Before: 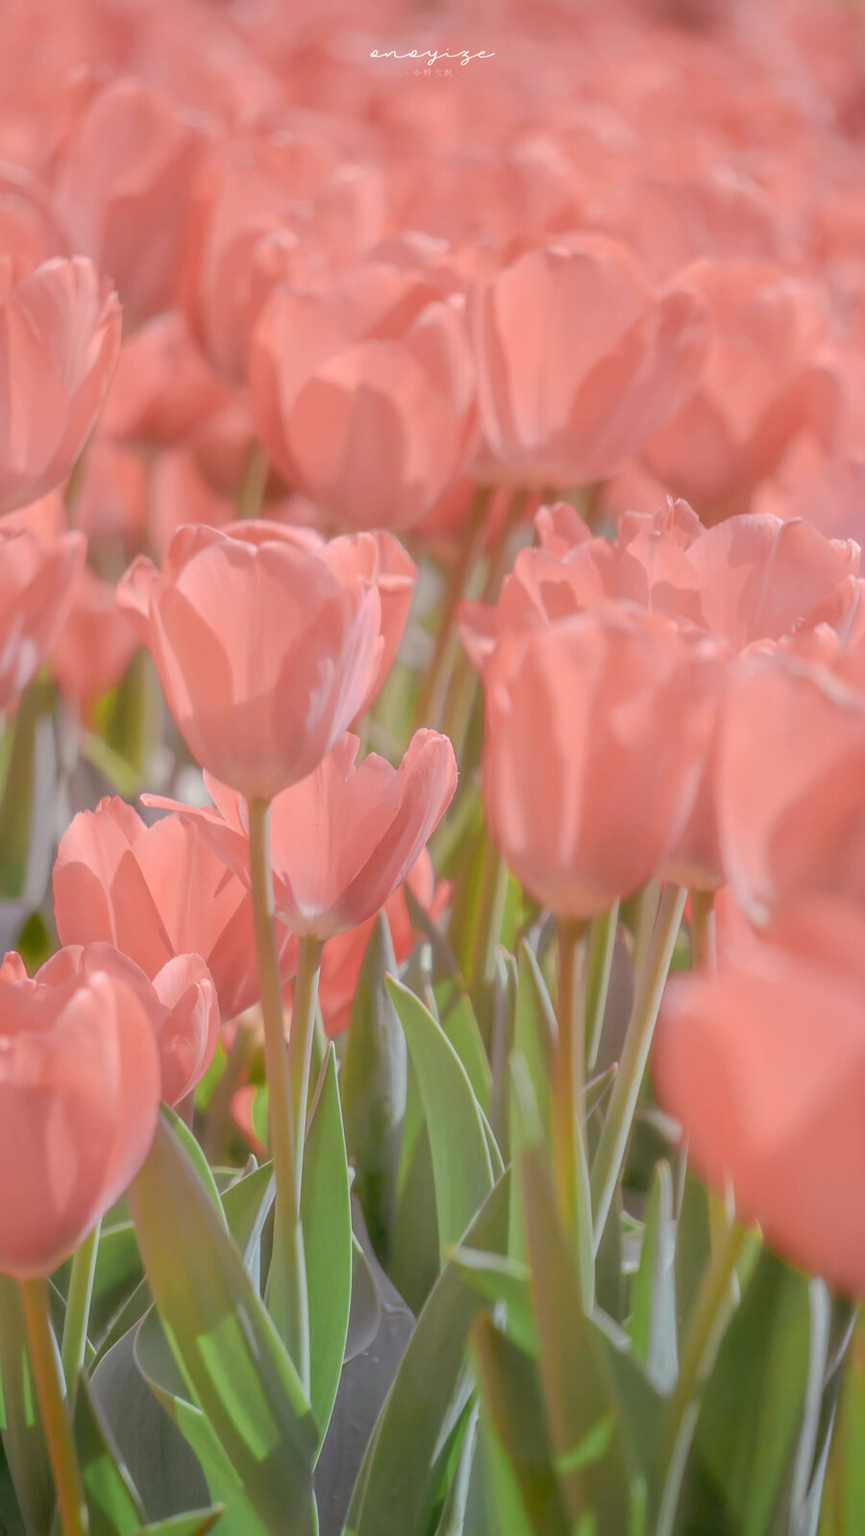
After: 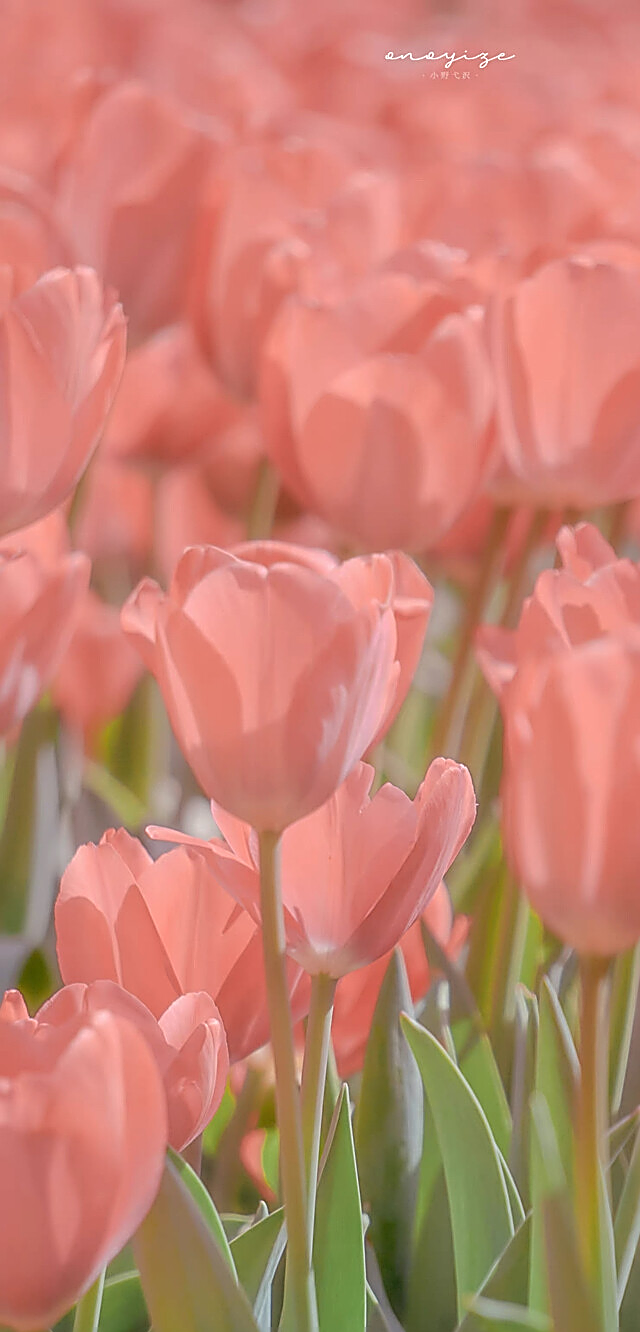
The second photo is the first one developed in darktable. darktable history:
sharpen: radius 1.685, amount 1.294
crop: right 28.885%, bottom 16.626%
